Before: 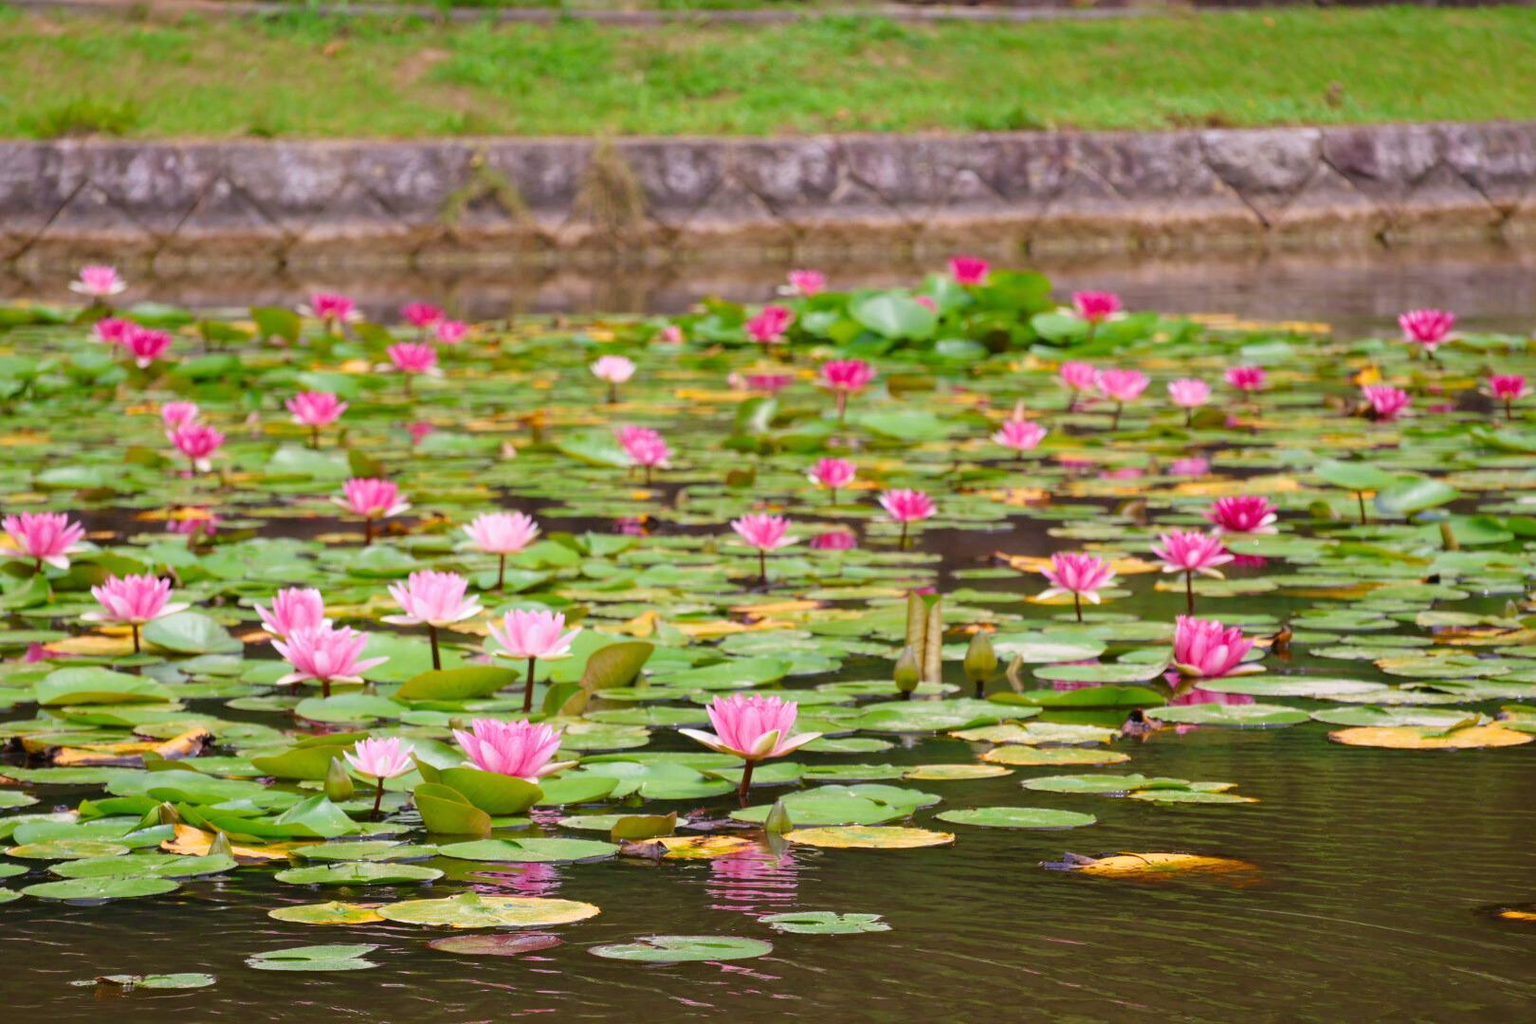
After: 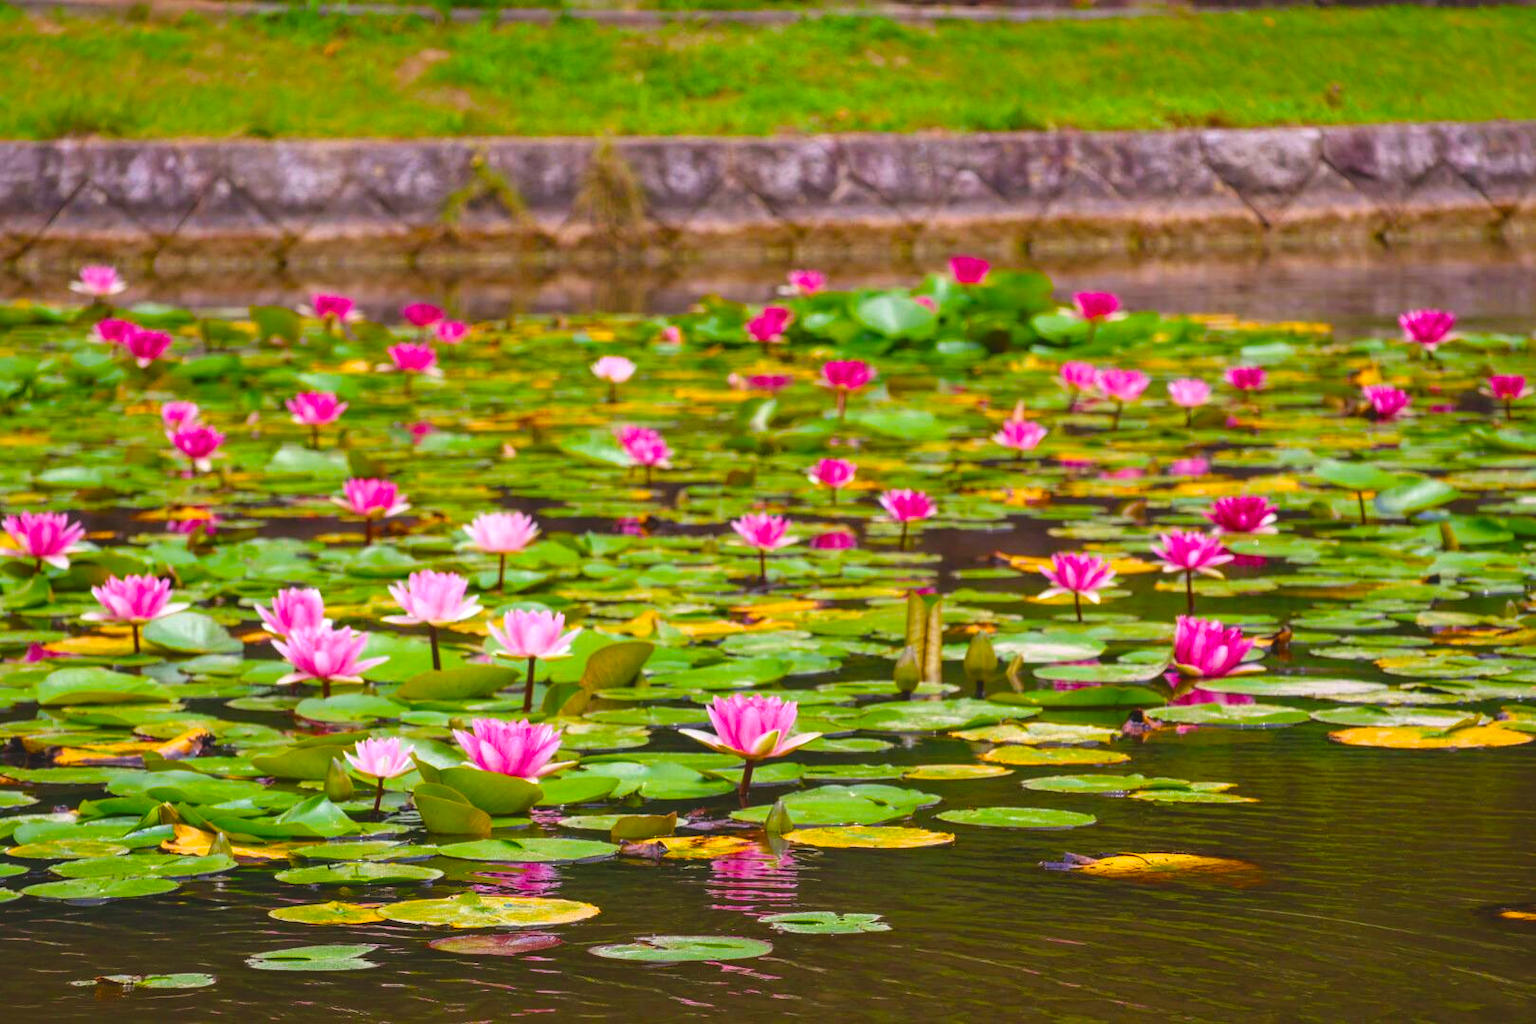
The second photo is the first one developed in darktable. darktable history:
local contrast: on, module defaults
color balance rgb: linear chroma grading › global chroma 10%, perceptual saturation grading › global saturation 40%, perceptual brilliance grading › global brilliance 30%, global vibrance 20%
exposure: black level correction -0.016, exposure -1.018 EV, compensate highlight preservation false
